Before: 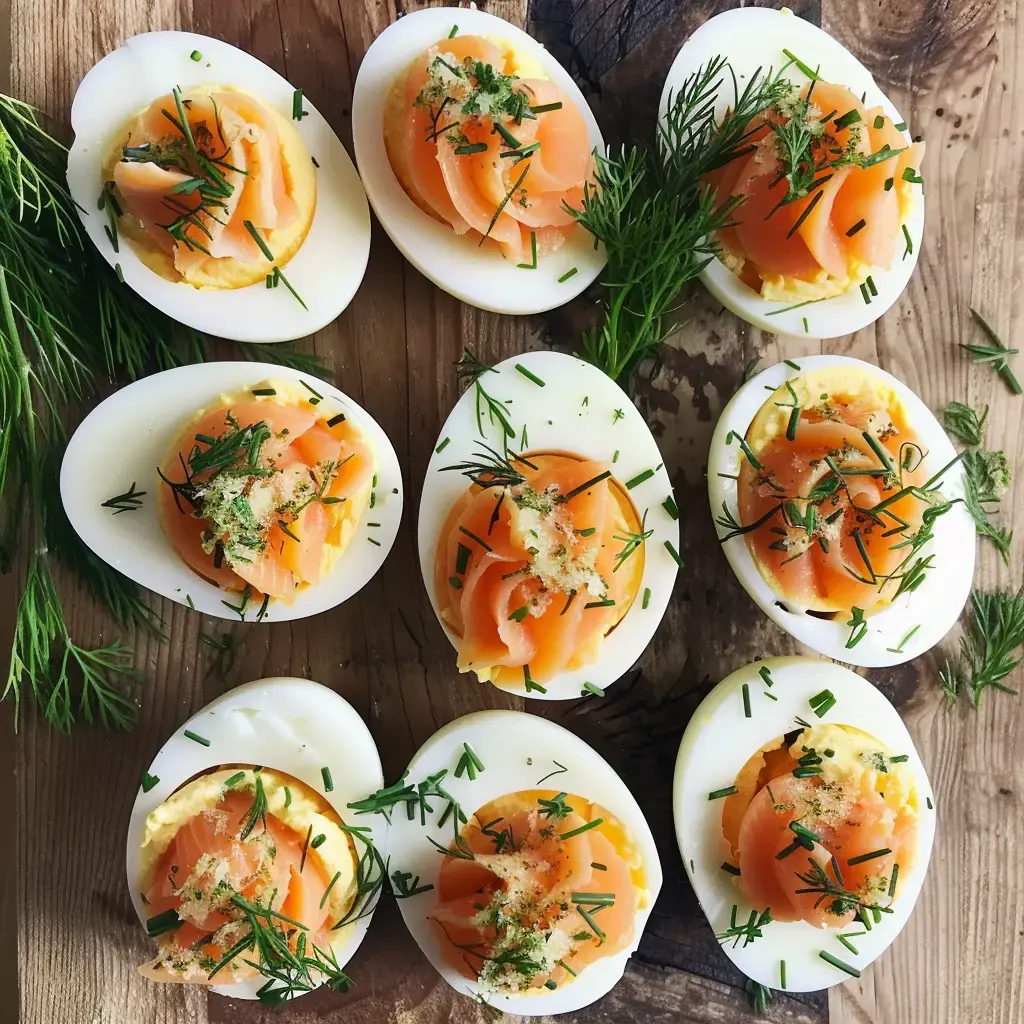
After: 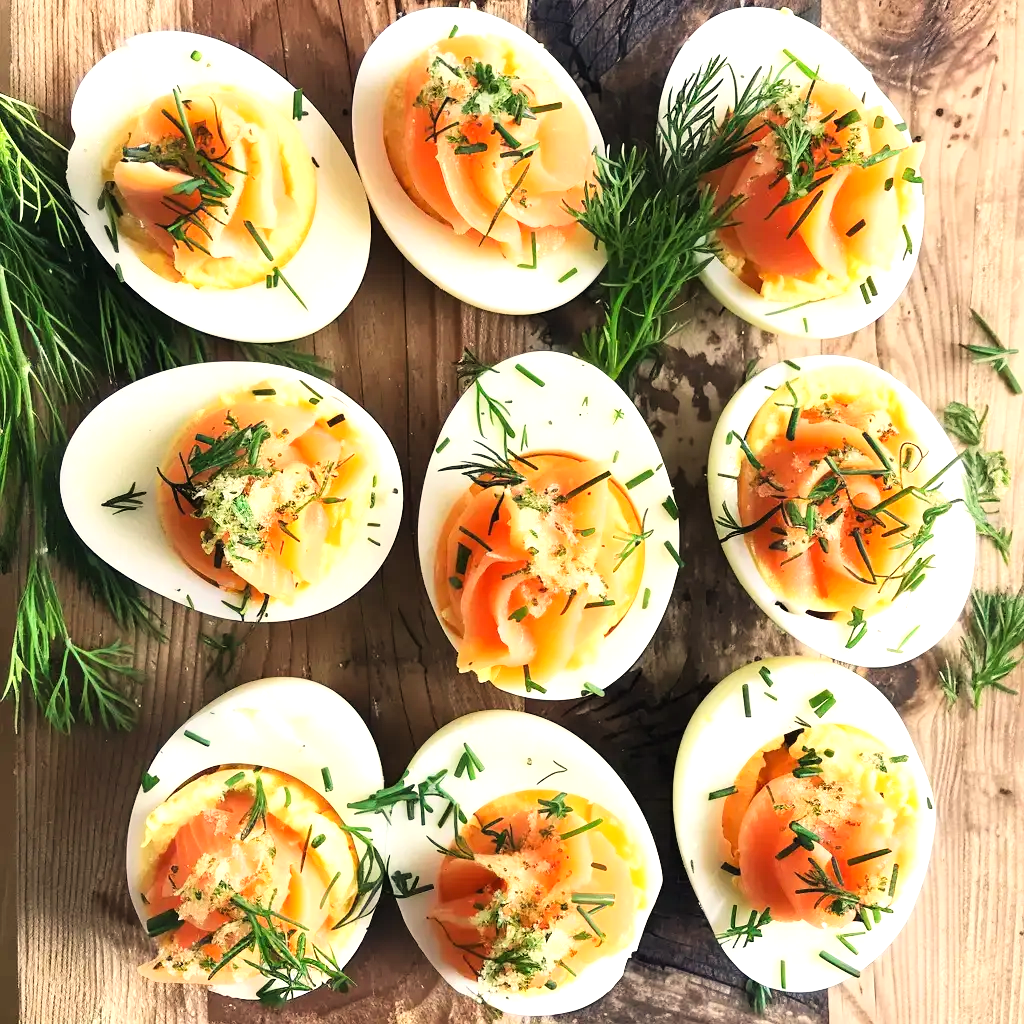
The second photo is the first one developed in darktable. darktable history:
tone curve: curves: ch0 [(0, 0) (0.004, 0.001) (0.133, 0.112) (0.325, 0.362) (0.832, 0.893) (1, 1)], color space Lab, linked channels, preserve colors none
exposure: black level correction 0, exposure 0.7 EV, compensate exposure bias true, compensate highlight preservation false
white balance: red 1.045, blue 0.932
